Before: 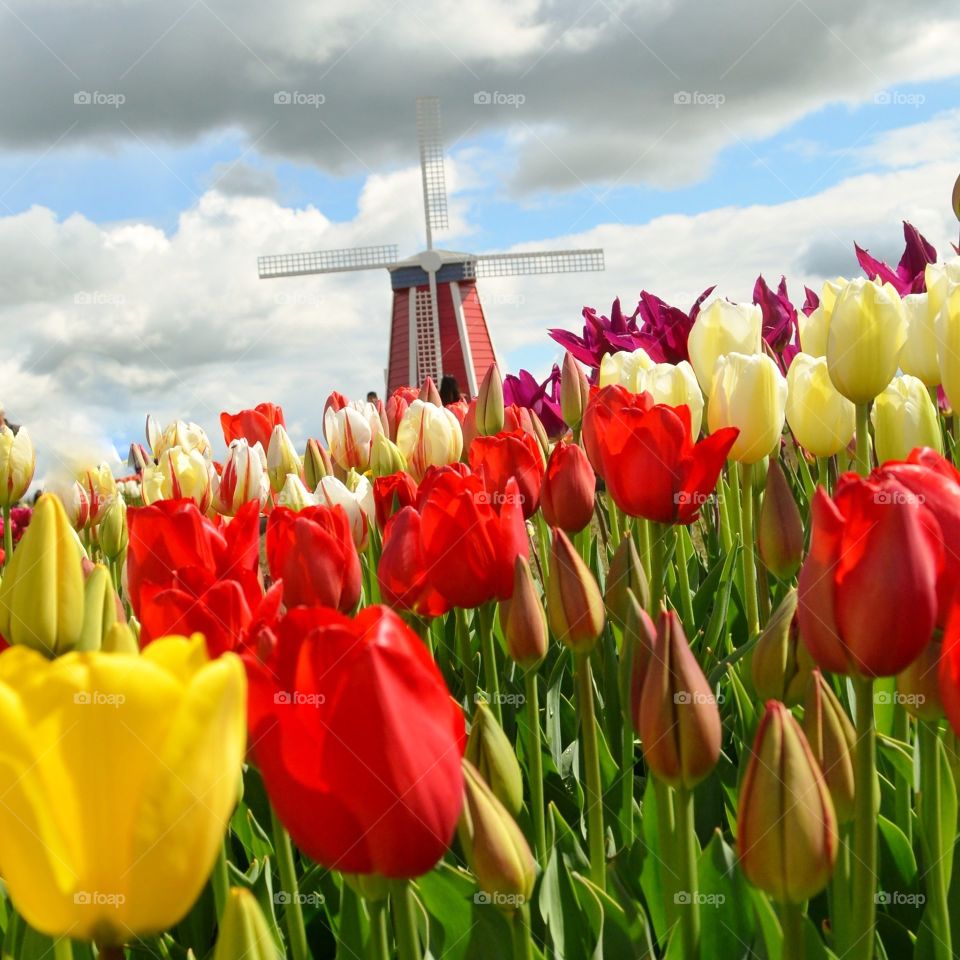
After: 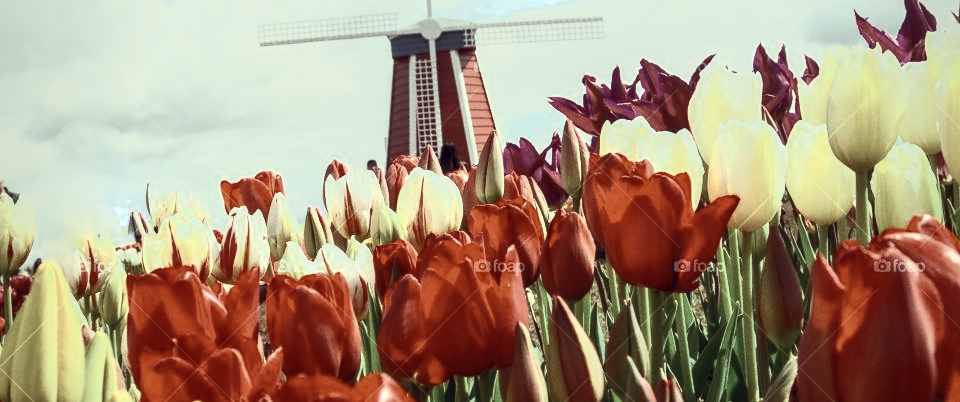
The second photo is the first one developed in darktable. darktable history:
crop and rotate: top 24.259%, bottom 33.789%
color correction: highlights a* -20.41, highlights b* 20.41, shadows a* 19.75, shadows b* -20.68, saturation 0.414
exposure: black level correction 0.009, exposure -0.667 EV, compensate exposure bias true, compensate highlight preservation false
contrast brightness saturation: contrast 0.826, brightness 0.593, saturation 0.604
vignetting: fall-off start 74.71%, fall-off radius 66.29%, brightness -0.388, saturation 0.006, center (0, 0.006), unbound false
local contrast: detail 130%
color zones: curves: ch0 [(0, 0.5) (0.125, 0.4) (0.25, 0.5) (0.375, 0.4) (0.5, 0.4) (0.625, 0.6) (0.75, 0.6) (0.875, 0.5)]; ch1 [(0, 0.4) (0.125, 0.5) (0.25, 0.4) (0.375, 0.4) (0.5, 0.4) (0.625, 0.4) (0.75, 0.5) (0.875, 0.4)]; ch2 [(0, 0.6) (0.125, 0.5) (0.25, 0.5) (0.375, 0.6) (0.5, 0.6) (0.625, 0.5) (0.75, 0.5) (0.875, 0.5)]
